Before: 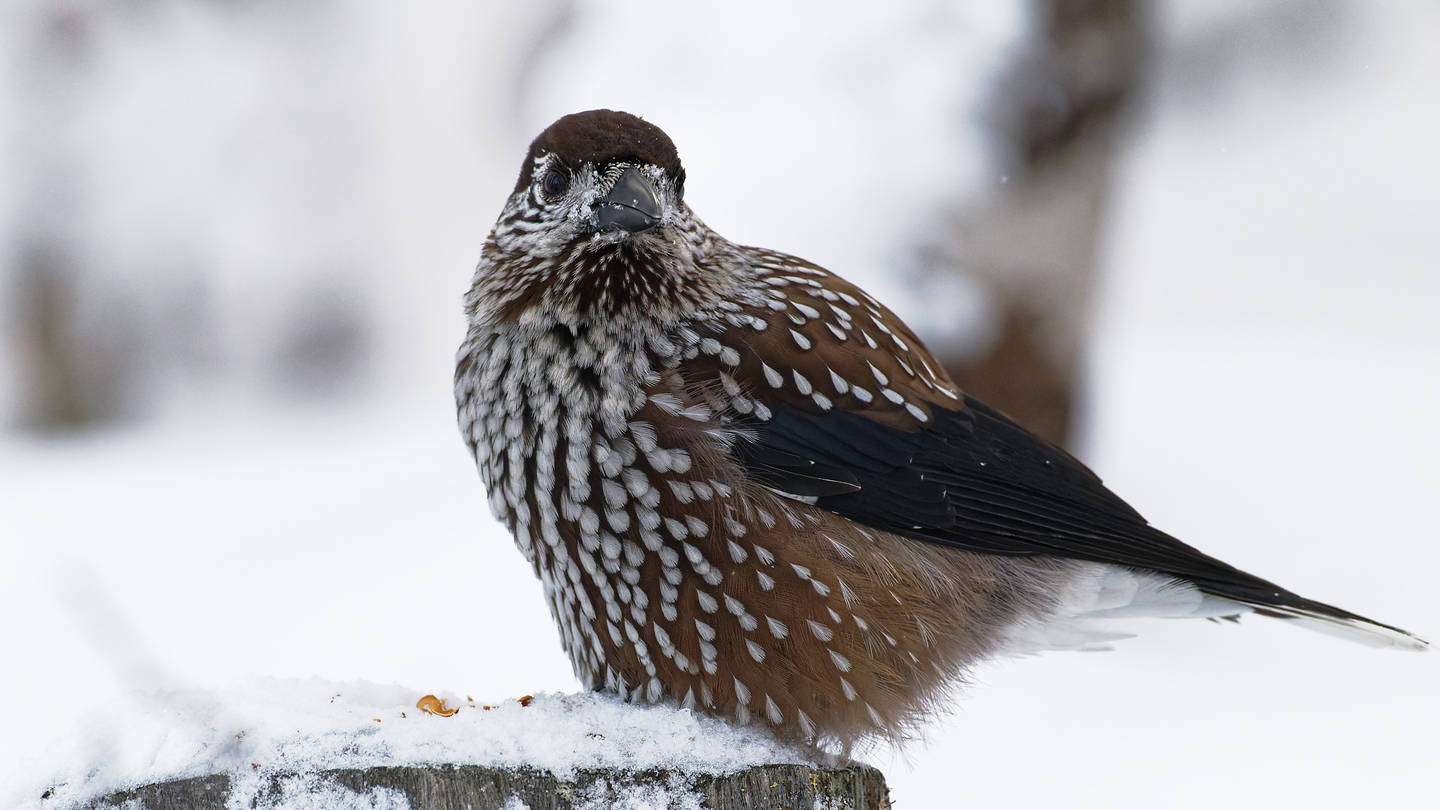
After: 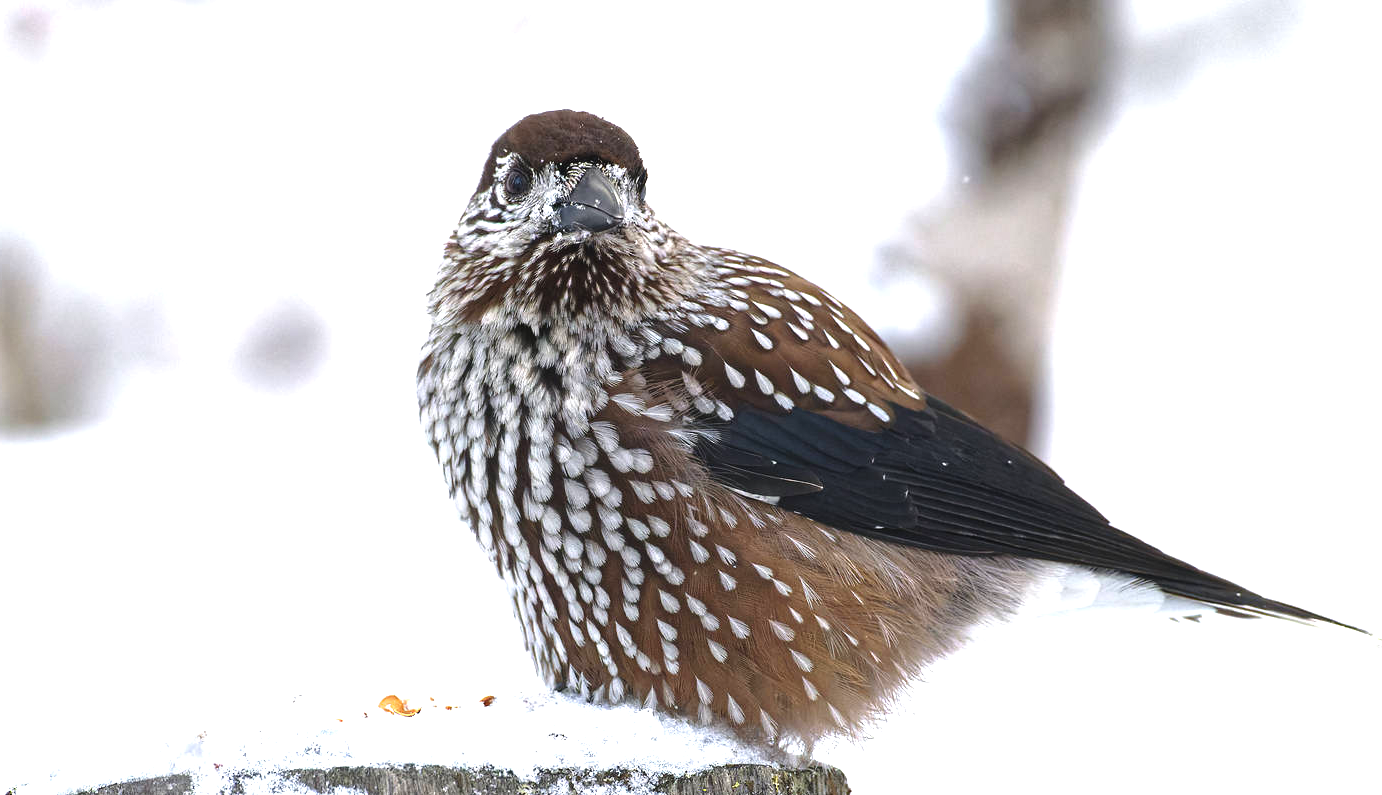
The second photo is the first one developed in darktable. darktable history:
exposure: black level correction -0.002, exposure 1.108 EV, compensate highlight preservation false
crop and rotate: left 2.687%, right 1.294%, bottom 1.796%
